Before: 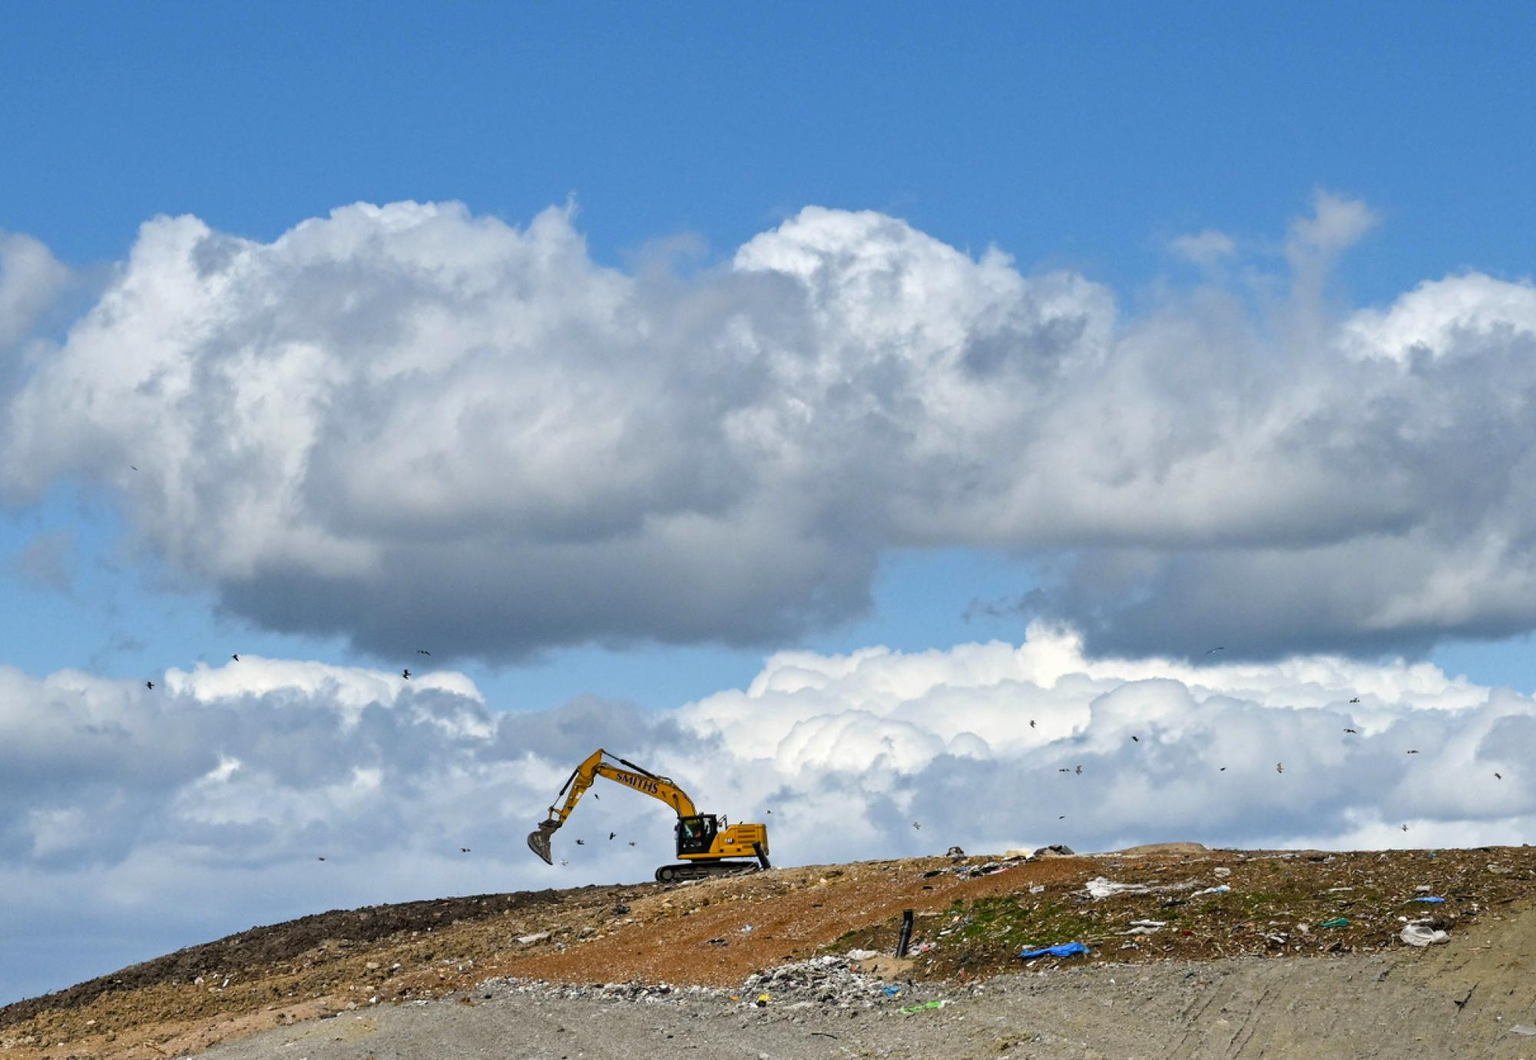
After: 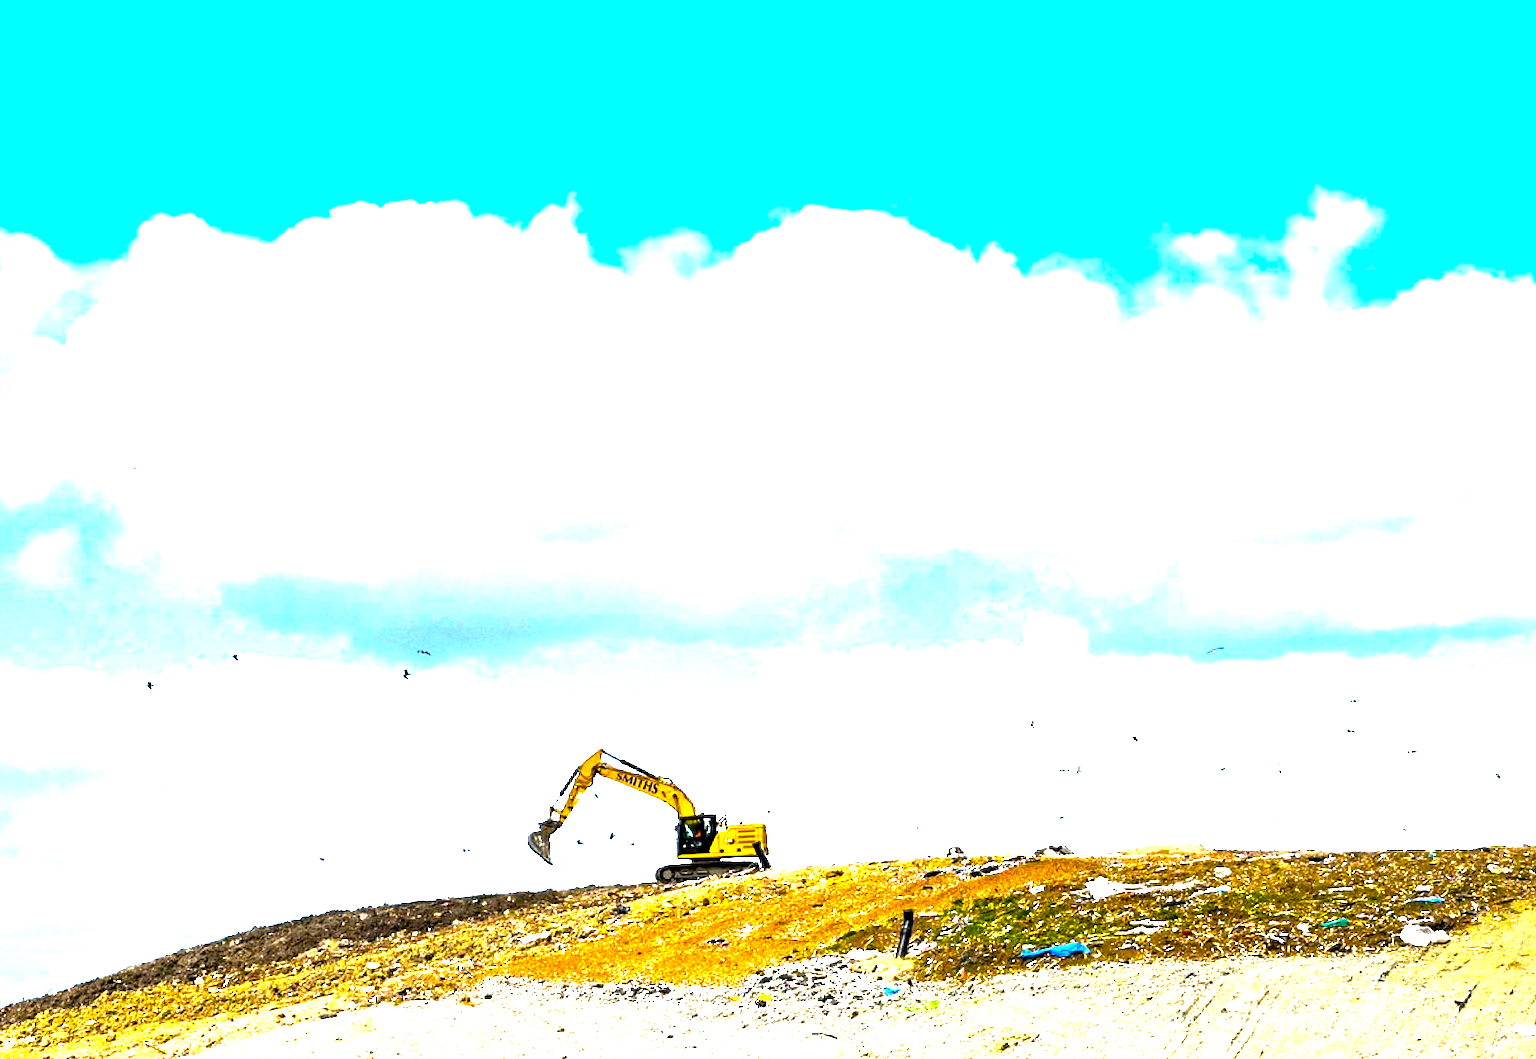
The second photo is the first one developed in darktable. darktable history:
color balance rgb: highlights gain › luminance 14.89%, global offset › luminance -0.501%, perceptual saturation grading › global saturation 39.811%, perceptual brilliance grading › global brilliance 34.344%, perceptual brilliance grading › highlights 50.467%, perceptual brilliance grading › mid-tones 59.624%, perceptual brilliance grading › shadows 34.716%, global vibrance 20%
